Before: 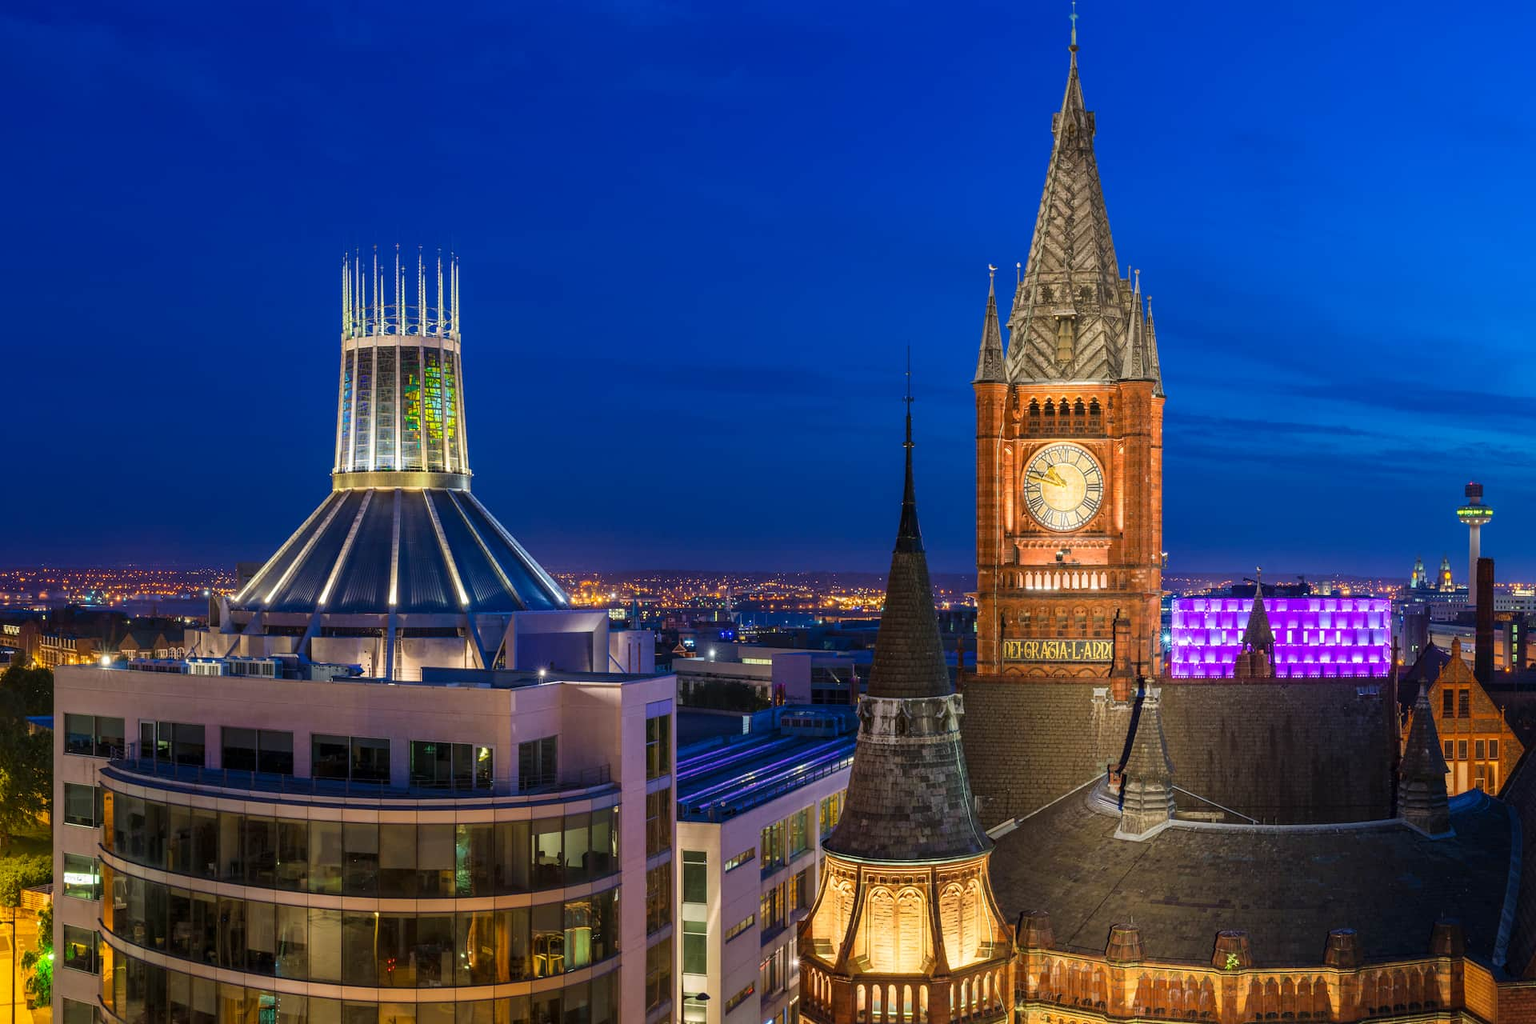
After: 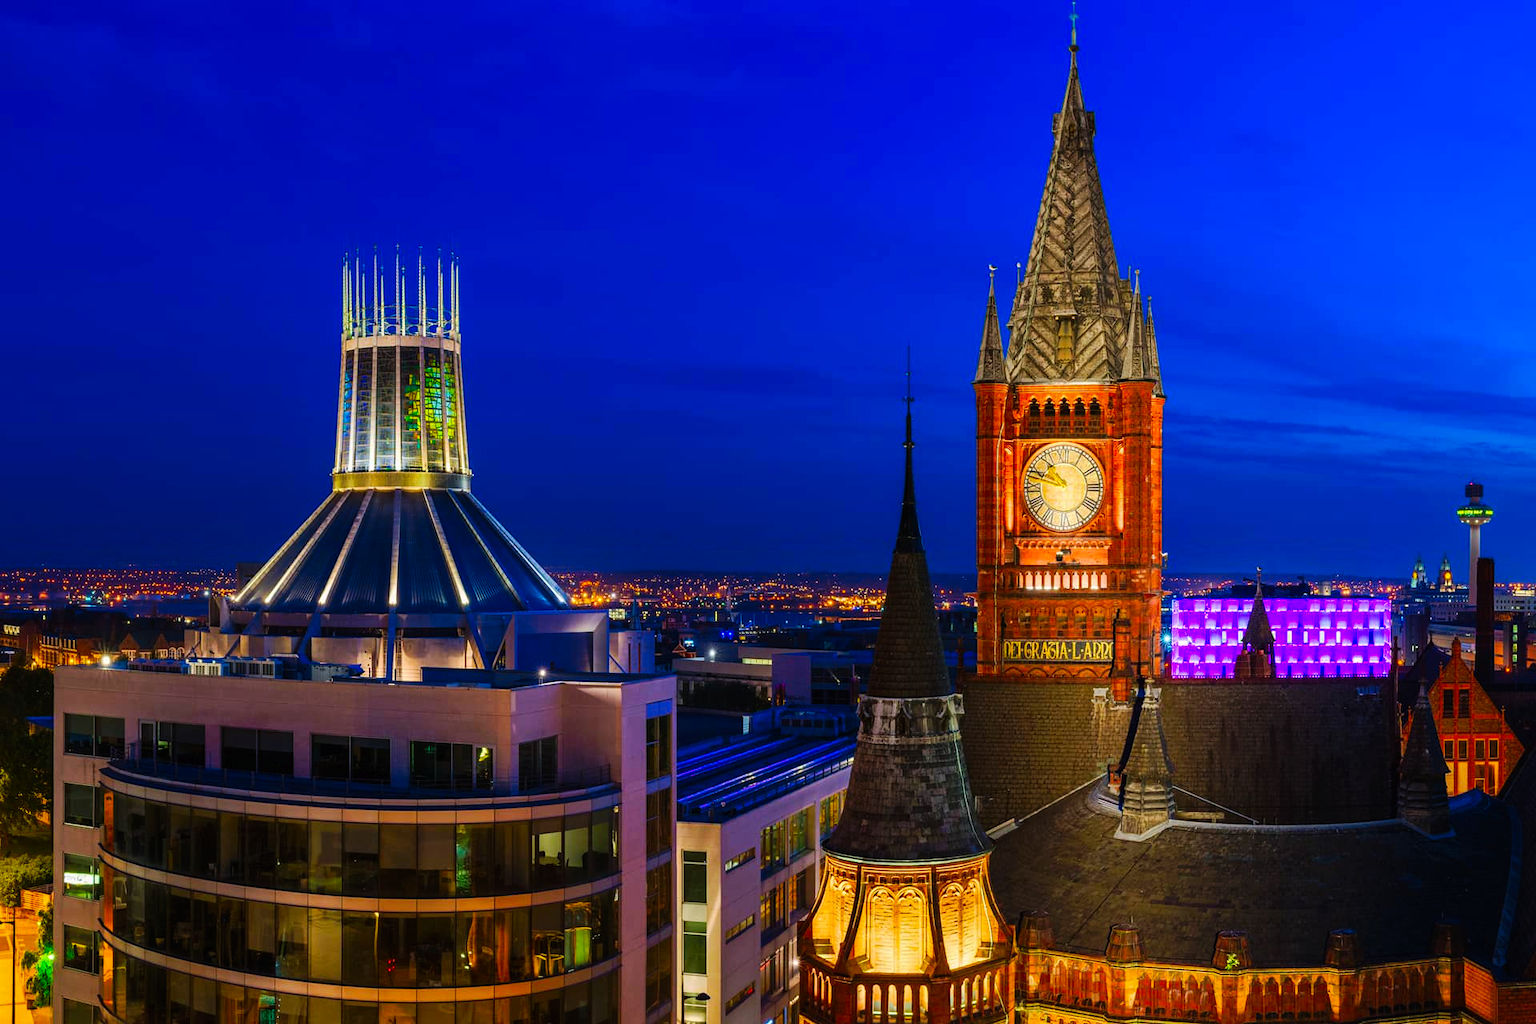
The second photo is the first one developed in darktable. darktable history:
tone curve: curves: ch0 [(0, 0) (0.003, 0.008) (0.011, 0.011) (0.025, 0.014) (0.044, 0.021) (0.069, 0.029) (0.1, 0.042) (0.136, 0.06) (0.177, 0.09) (0.224, 0.126) (0.277, 0.177) (0.335, 0.243) (0.399, 0.31) (0.468, 0.388) (0.543, 0.484) (0.623, 0.585) (0.709, 0.683) (0.801, 0.775) (0.898, 0.873) (1, 1)], preserve colors none
color correction: highlights b* 0.009, saturation 1.35
